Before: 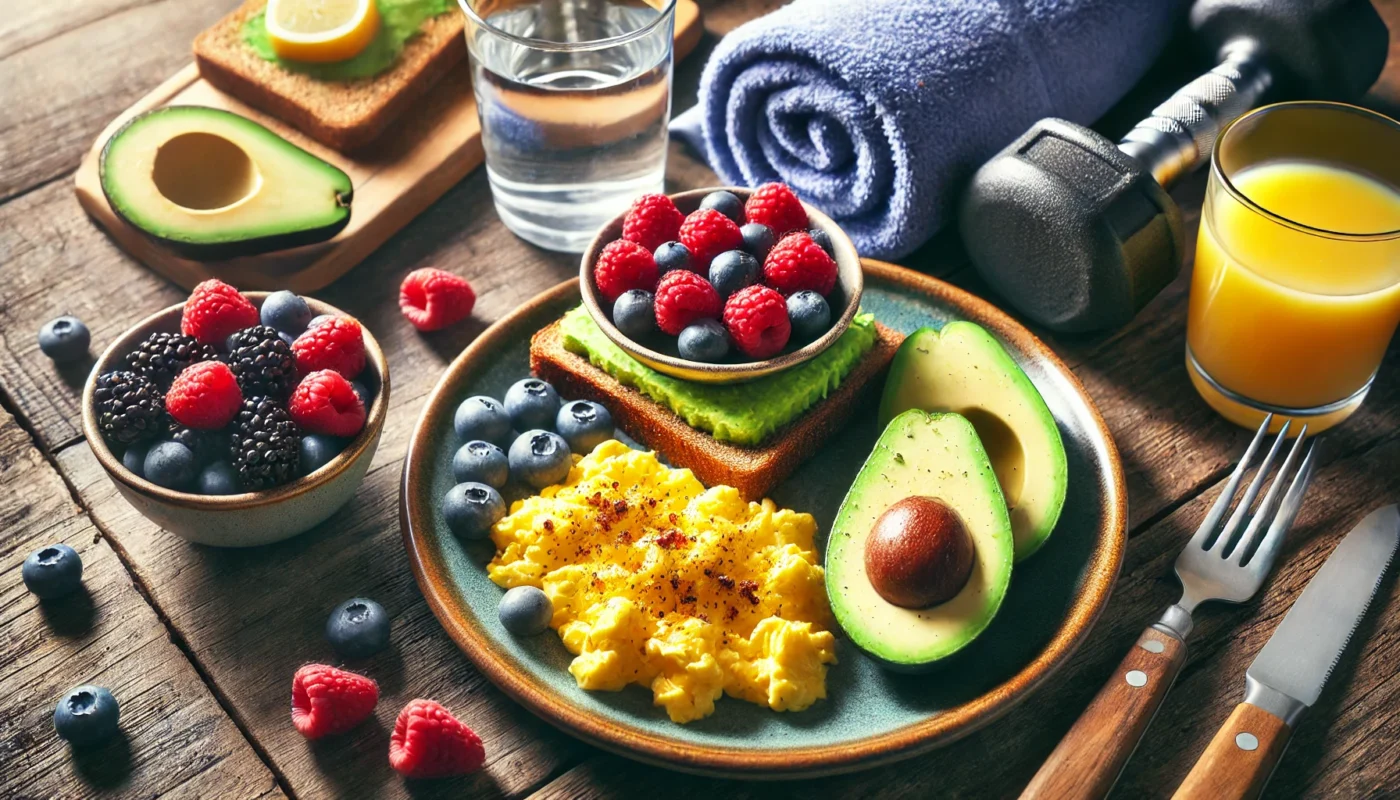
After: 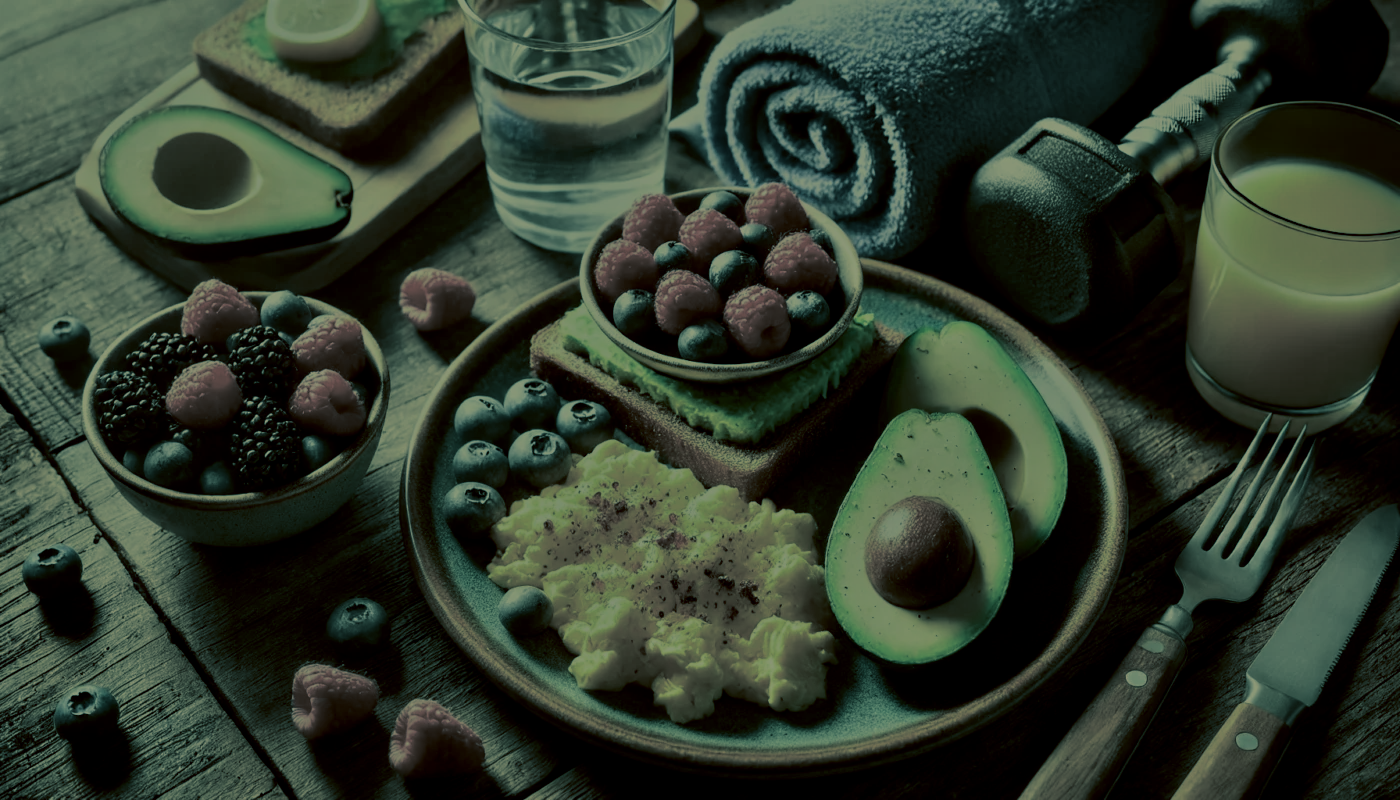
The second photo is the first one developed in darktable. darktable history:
split-toning: shadows › hue 186.43°, highlights › hue 49.29°, compress 30.29%
tone equalizer: -8 EV -2 EV, -7 EV -2 EV, -6 EV -2 EV, -5 EV -2 EV, -4 EV -2 EV, -3 EV -2 EV, -2 EV -2 EV, -1 EV -1.63 EV, +0 EV -2 EV
color correction: highlights a* 0.162, highlights b* 29.53, shadows a* -0.162, shadows b* 21.09
